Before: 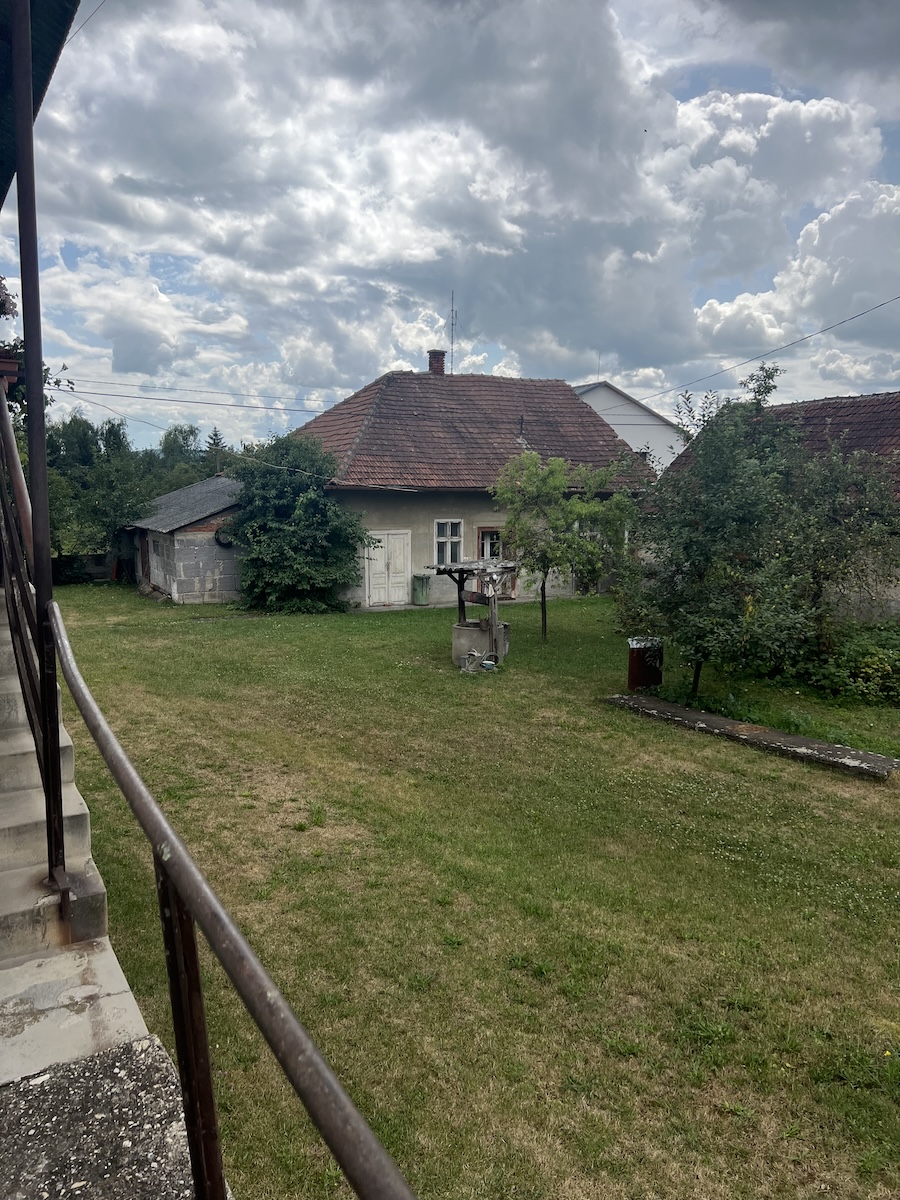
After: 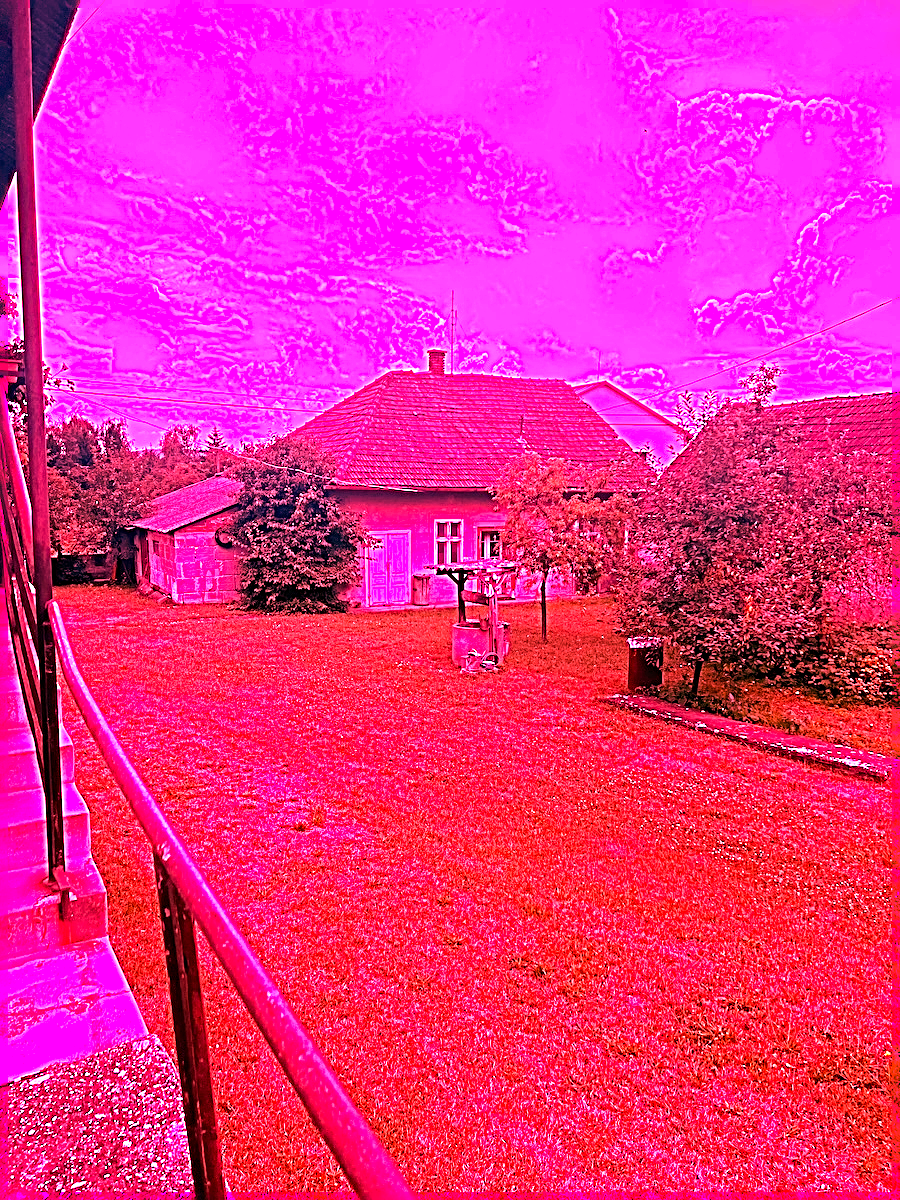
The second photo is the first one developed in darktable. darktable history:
white balance: red 4.26, blue 1.802
sharpen: radius 2.817, amount 0.715
